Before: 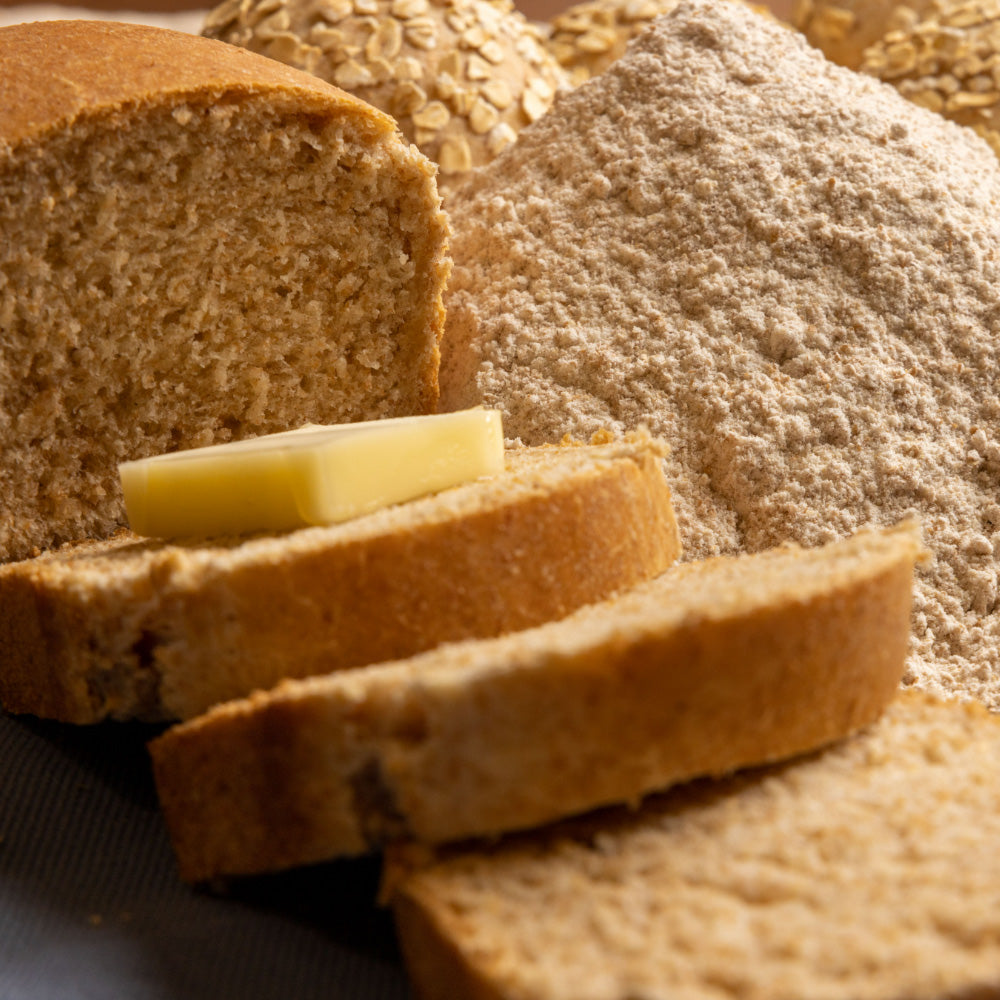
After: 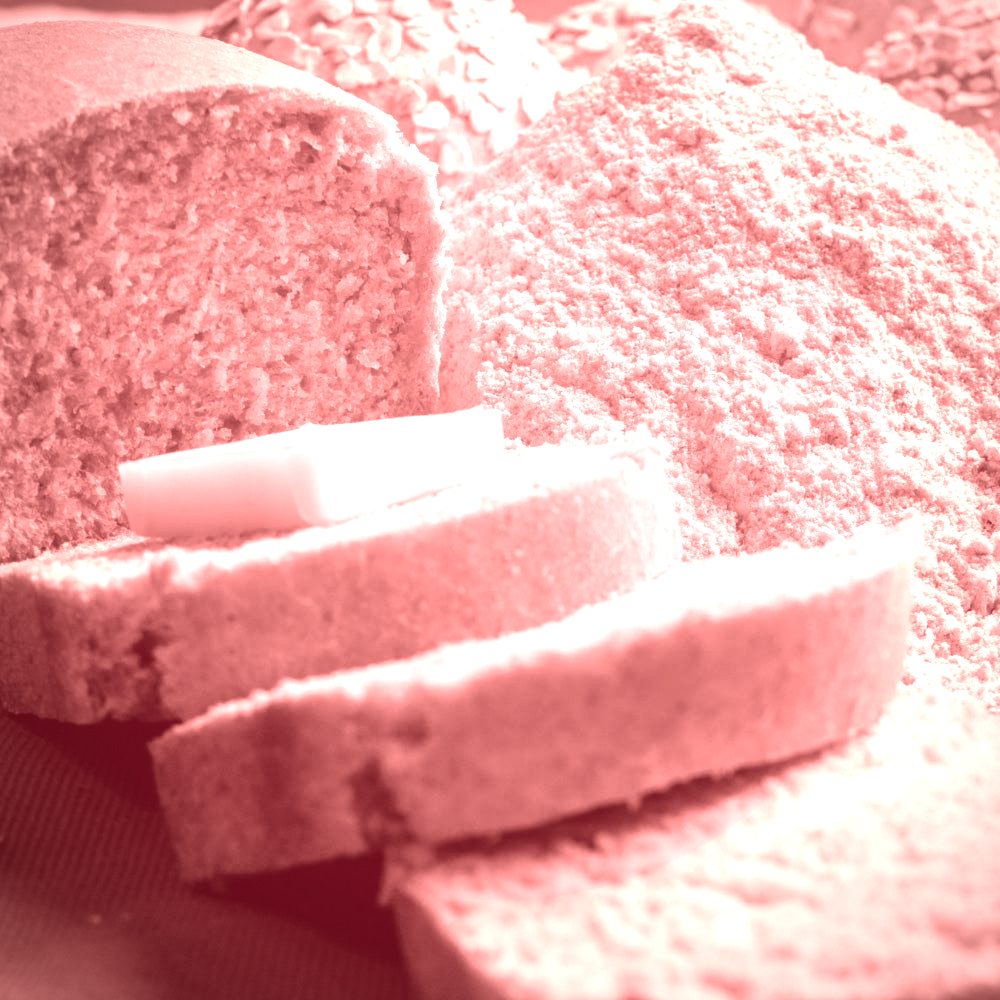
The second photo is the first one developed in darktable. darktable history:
white balance: red 2.292, blue 1.128
exposure: black level correction -0.015, exposure -0.5 EV, compensate highlight preservation false
color correction: saturation 0.5
colorize: saturation 60%, source mix 100% | blend: blend mode average, opacity 100%; mask: uniform (no mask)
vignetting: saturation 0, unbound false | blend: blend mode overlay, opacity 100%; mask: uniform (no mask)
